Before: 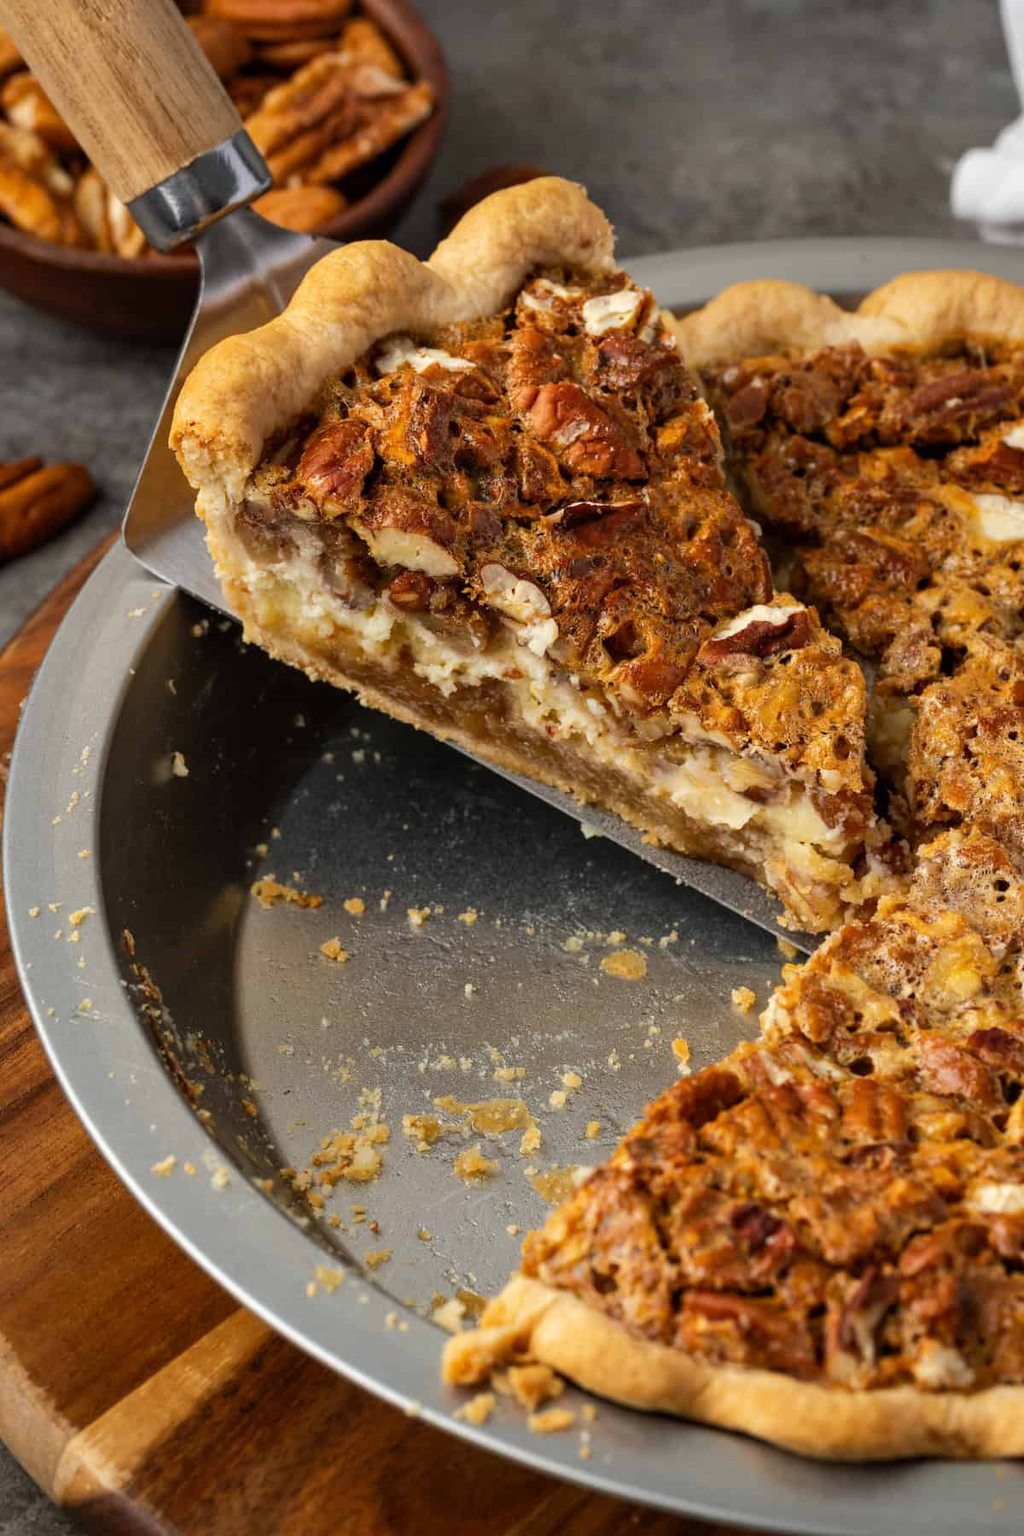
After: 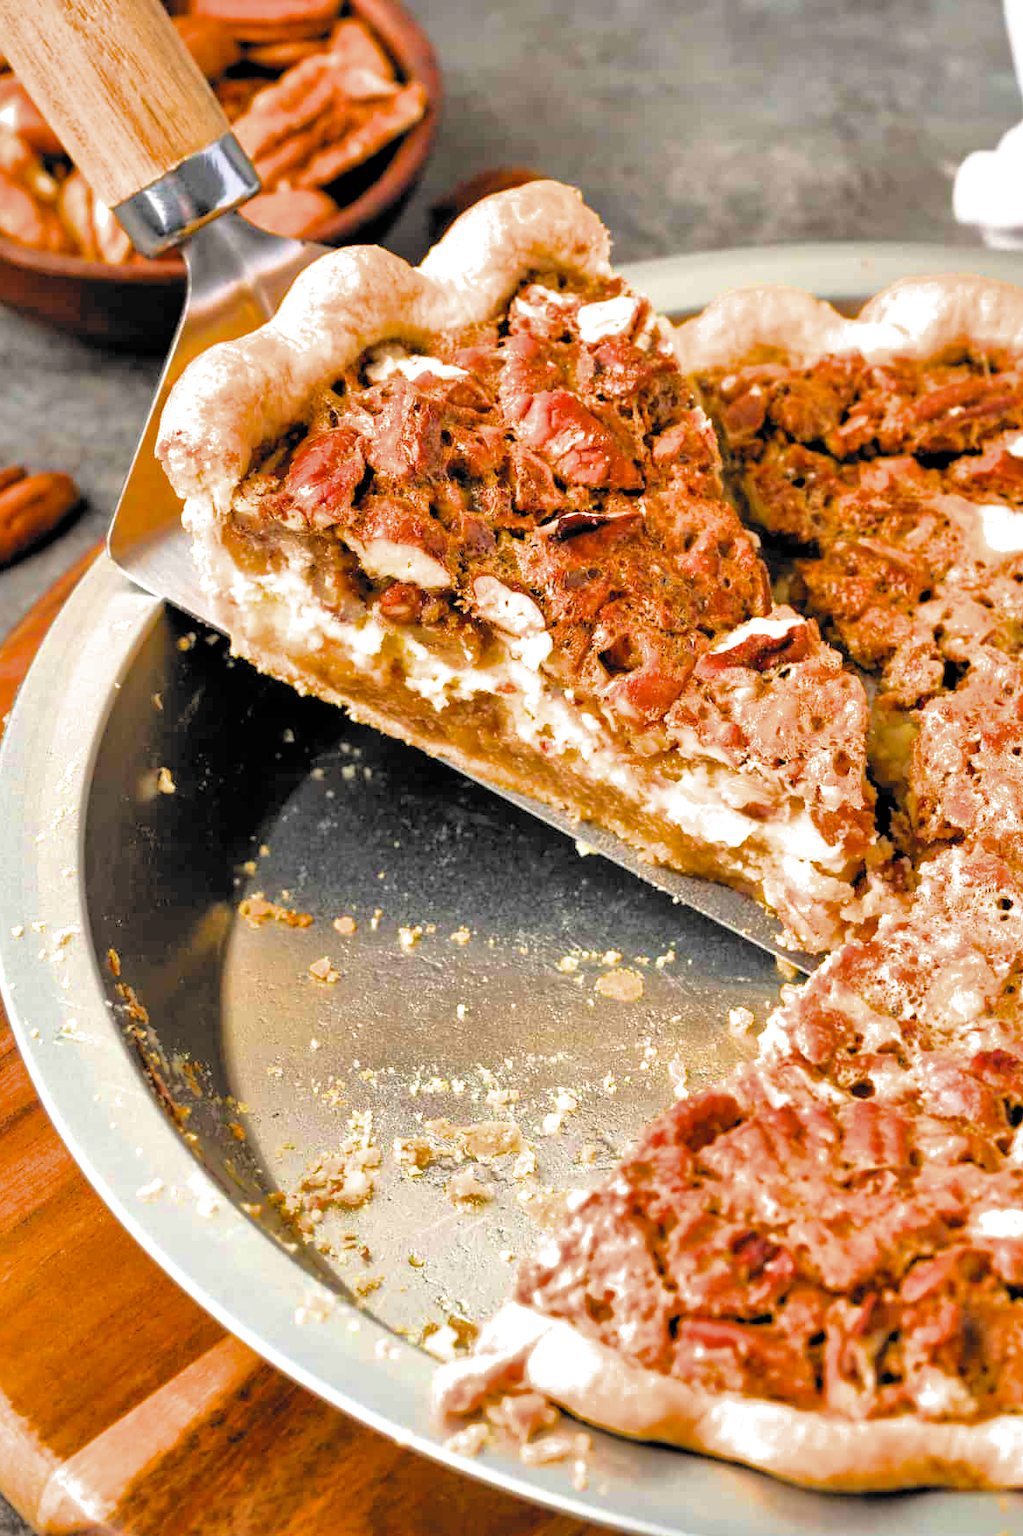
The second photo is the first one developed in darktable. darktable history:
exposure: black level correction 0.001, exposure 1.815 EV, compensate highlight preservation false
crop: left 1.736%, right 0.272%, bottom 2.037%
color balance rgb: shadows lift › luminance -9.532%, perceptual saturation grading › global saturation 18.908%, perceptual brilliance grading › highlights 2.455%, contrast -9.423%
filmic rgb: black relative exposure -5.02 EV, white relative exposure 3.2 EV, hardness 3.43, contrast 1.196, highlights saturation mix -49.34%, color science v6 (2022)
shadows and highlights: shadows 40.02, highlights -59.88
